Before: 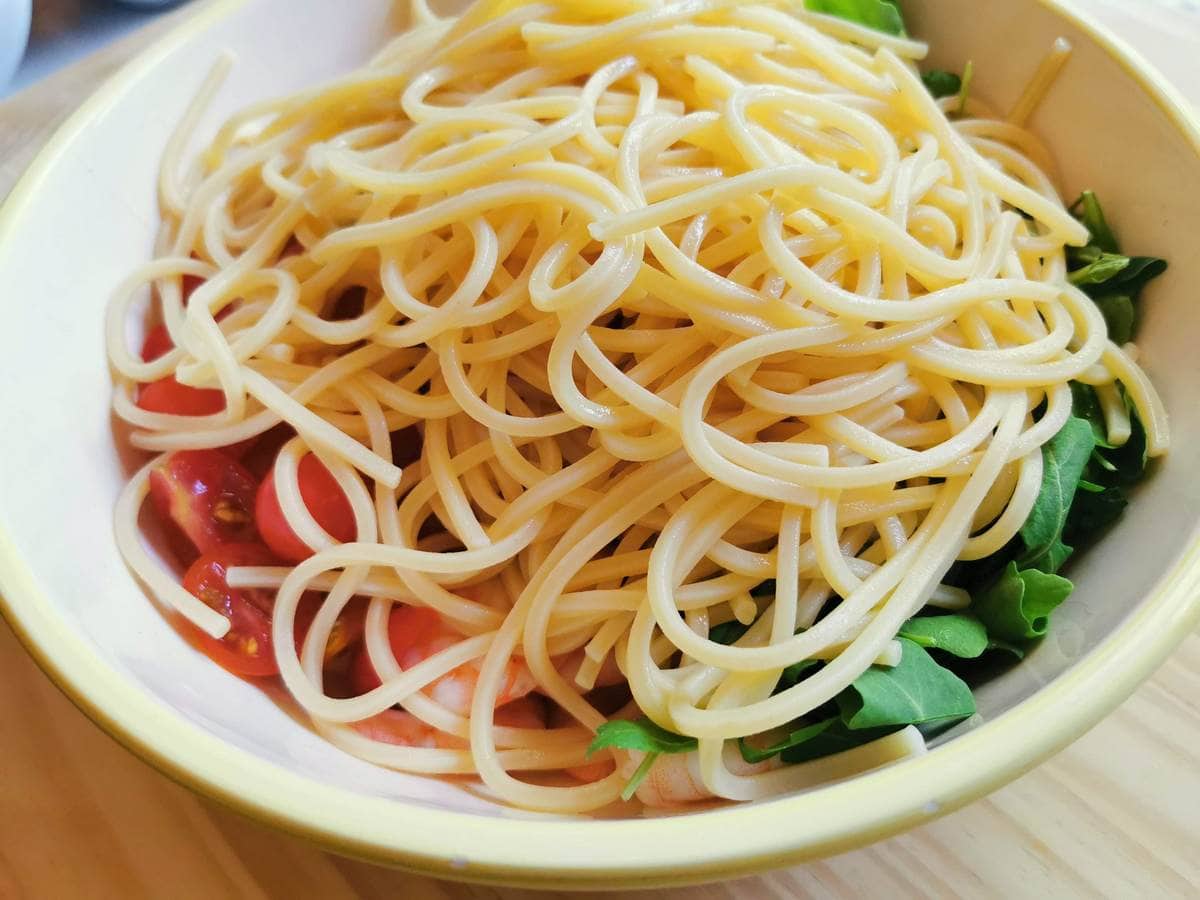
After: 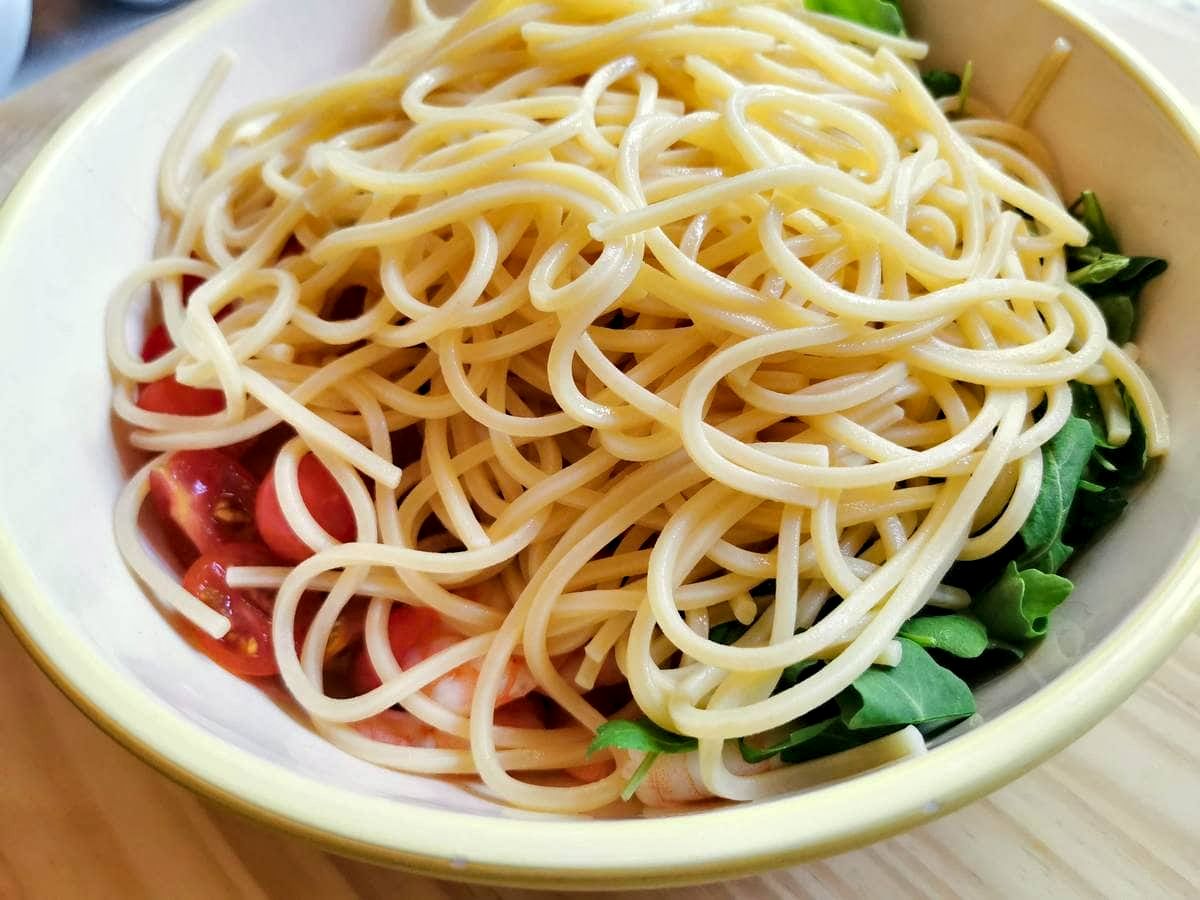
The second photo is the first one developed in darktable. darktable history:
tone equalizer: edges refinement/feathering 500, mask exposure compensation -1.57 EV, preserve details no
contrast equalizer: y [[0.586, 0.584, 0.576, 0.565, 0.552, 0.539], [0.5 ×6], [0.97, 0.959, 0.919, 0.859, 0.789, 0.717], [0 ×6], [0 ×6]]
